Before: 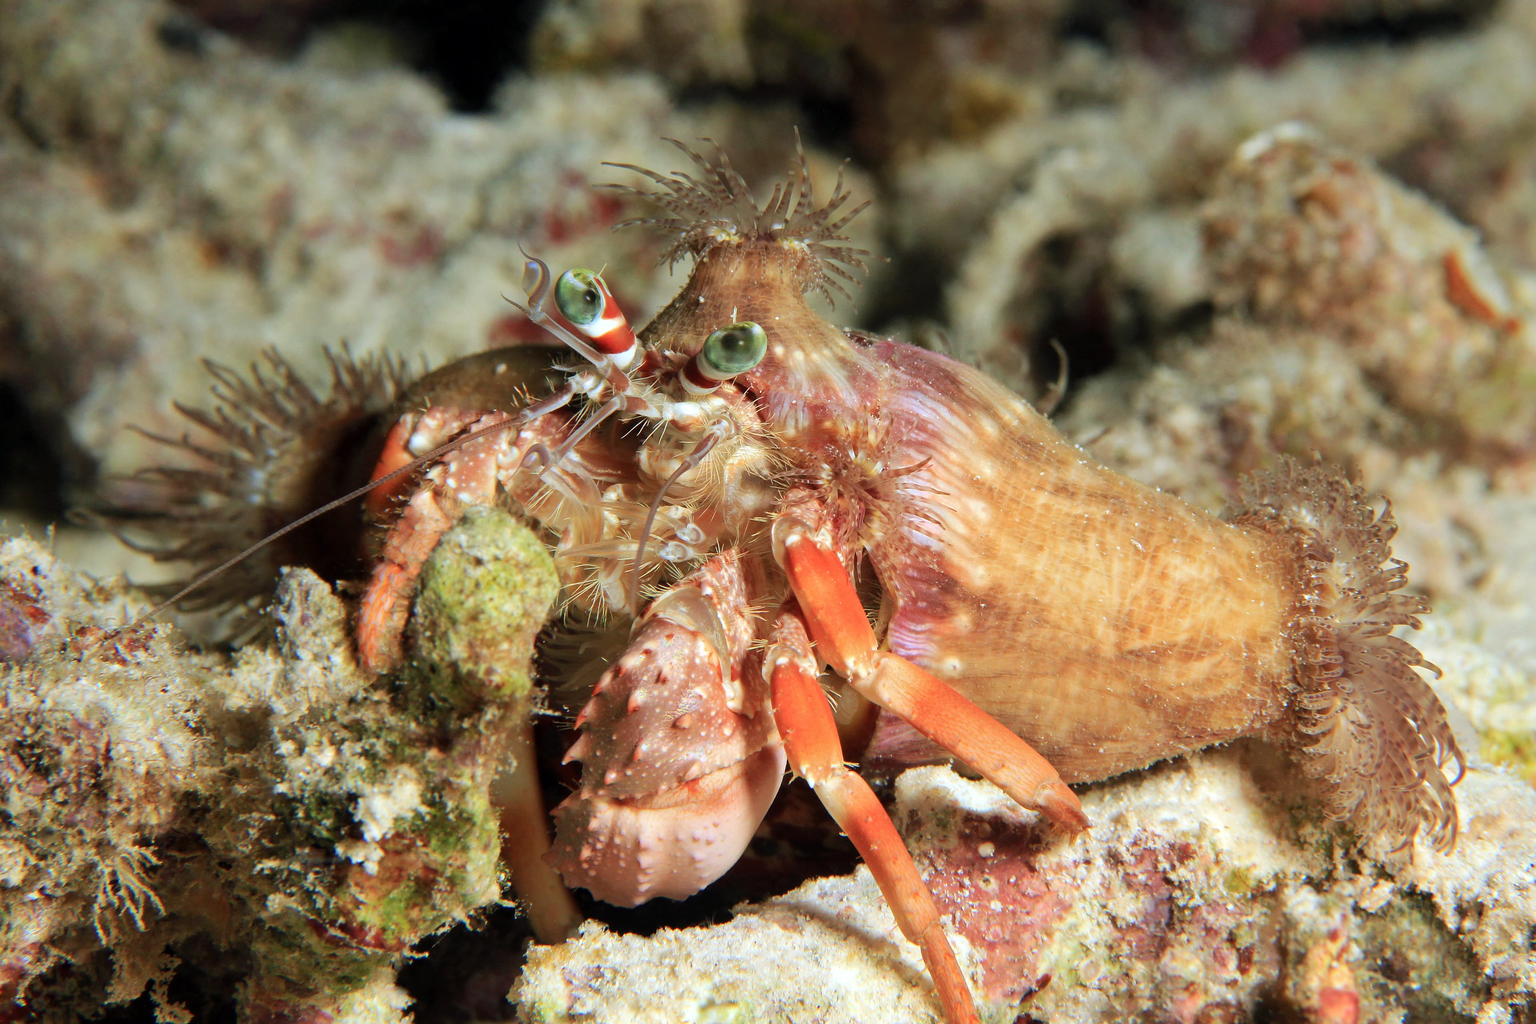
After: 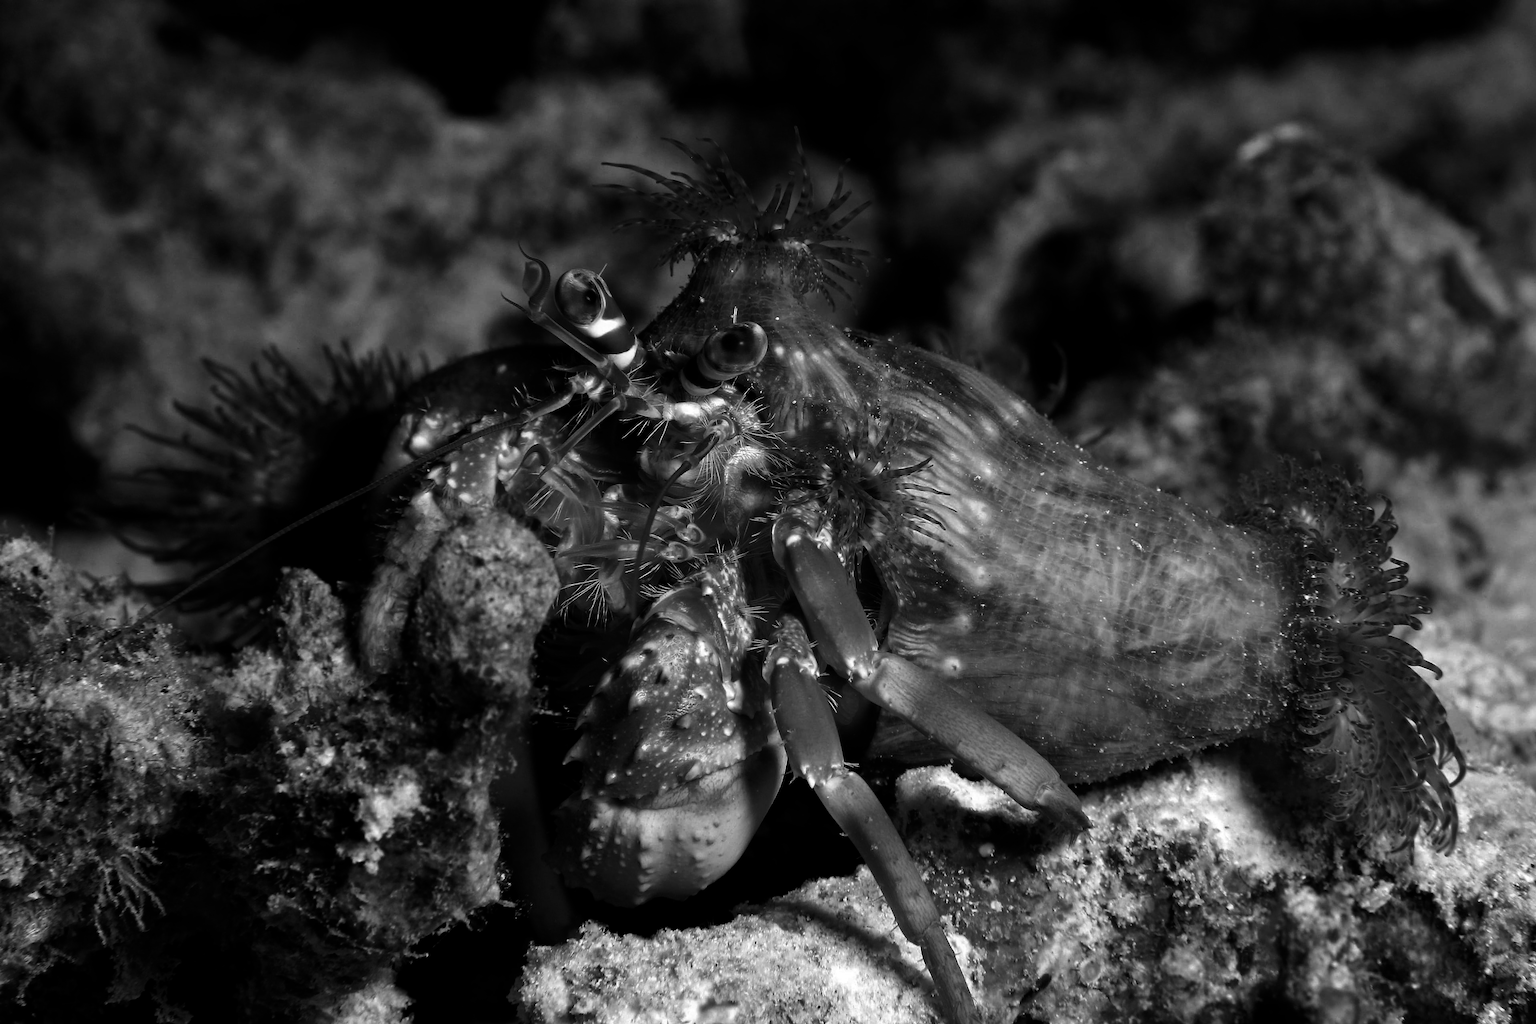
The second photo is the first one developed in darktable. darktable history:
white balance: red 1.009, blue 1.027
contrast brightness saturation: contrast 0.02, brightness -1, saturation -1
